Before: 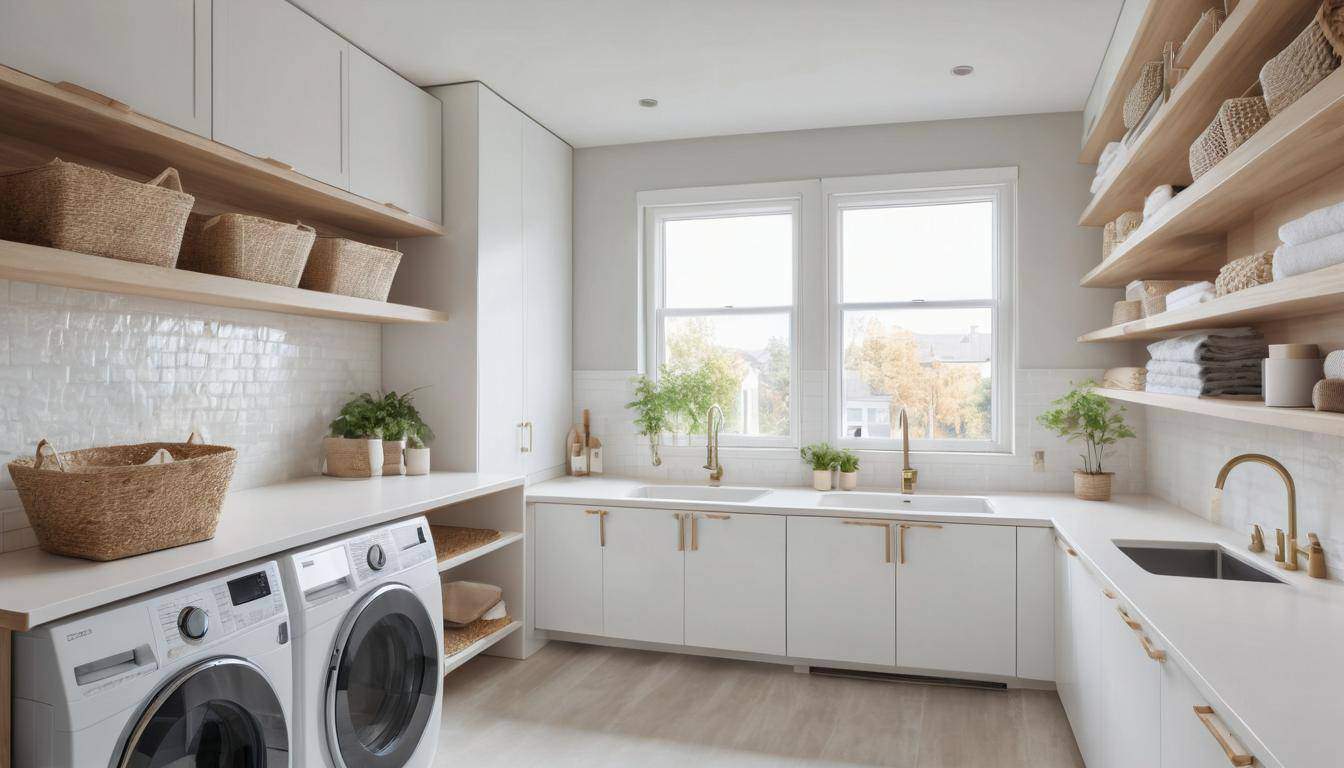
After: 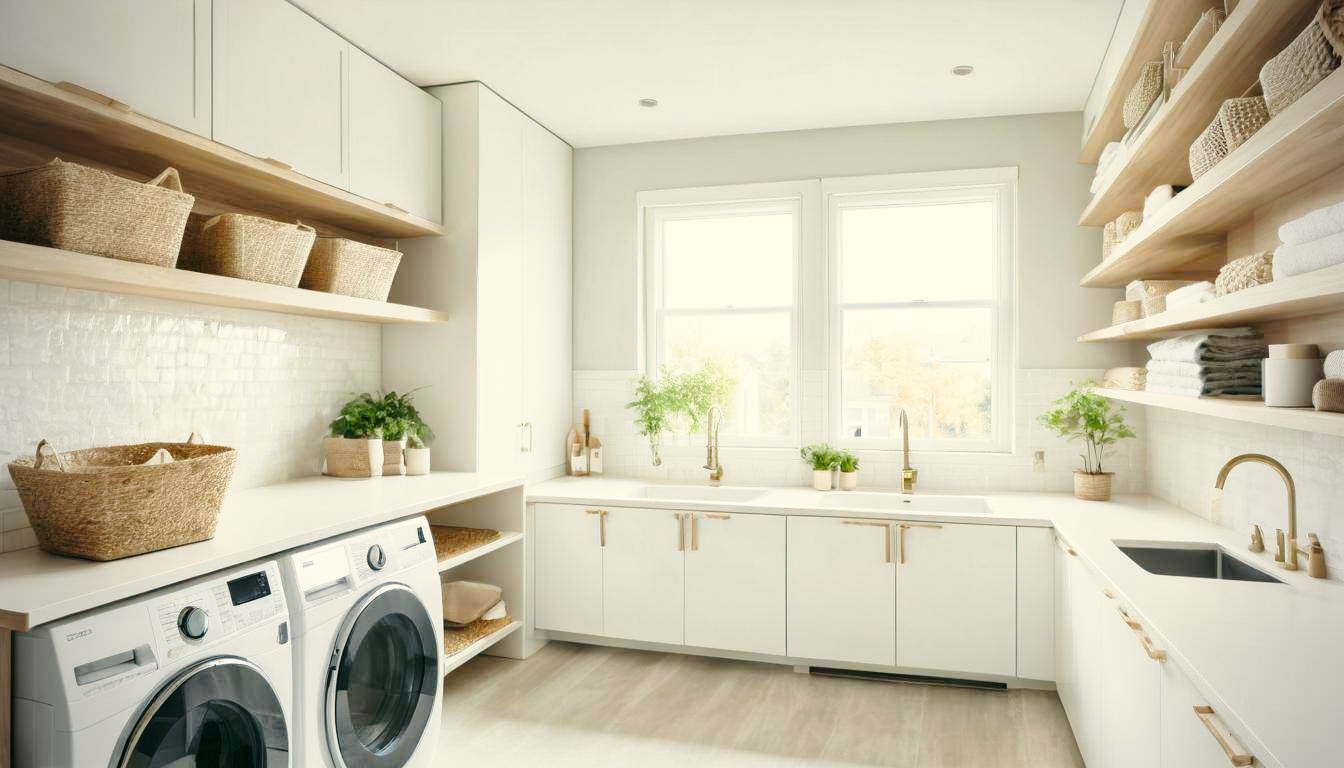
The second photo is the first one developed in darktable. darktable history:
color correction: highlights a* -0.482, highlights b* 9.48, shadows a* -9.48, shadows b* 0.803
base curve: curves: ch0 [(0, 0) (0.028, 0.03) (0.121, 0.232) (0.46, 0.748) (0.859, 0.968) (1, 1)], preserve colors none
vignetting: on, module defaults
